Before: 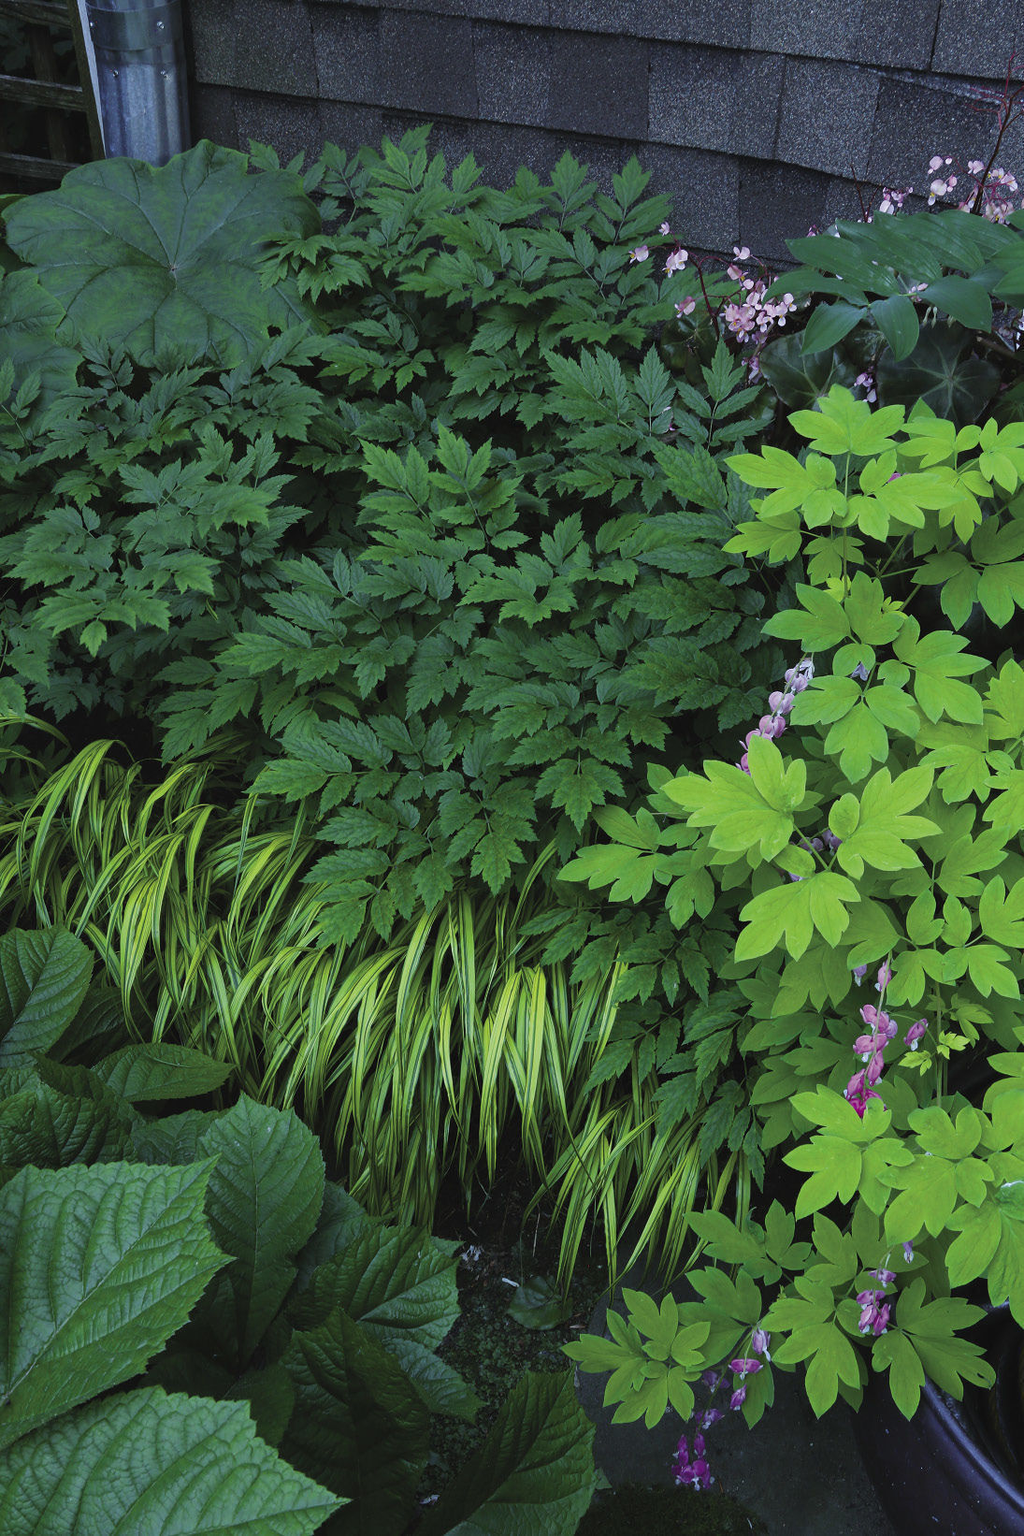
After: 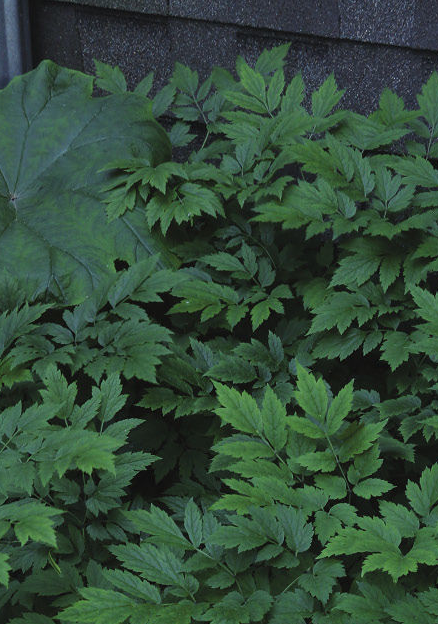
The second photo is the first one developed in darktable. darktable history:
crop: left 15.76%, top 5.444%, right 44.224%, bottom 56.513%
